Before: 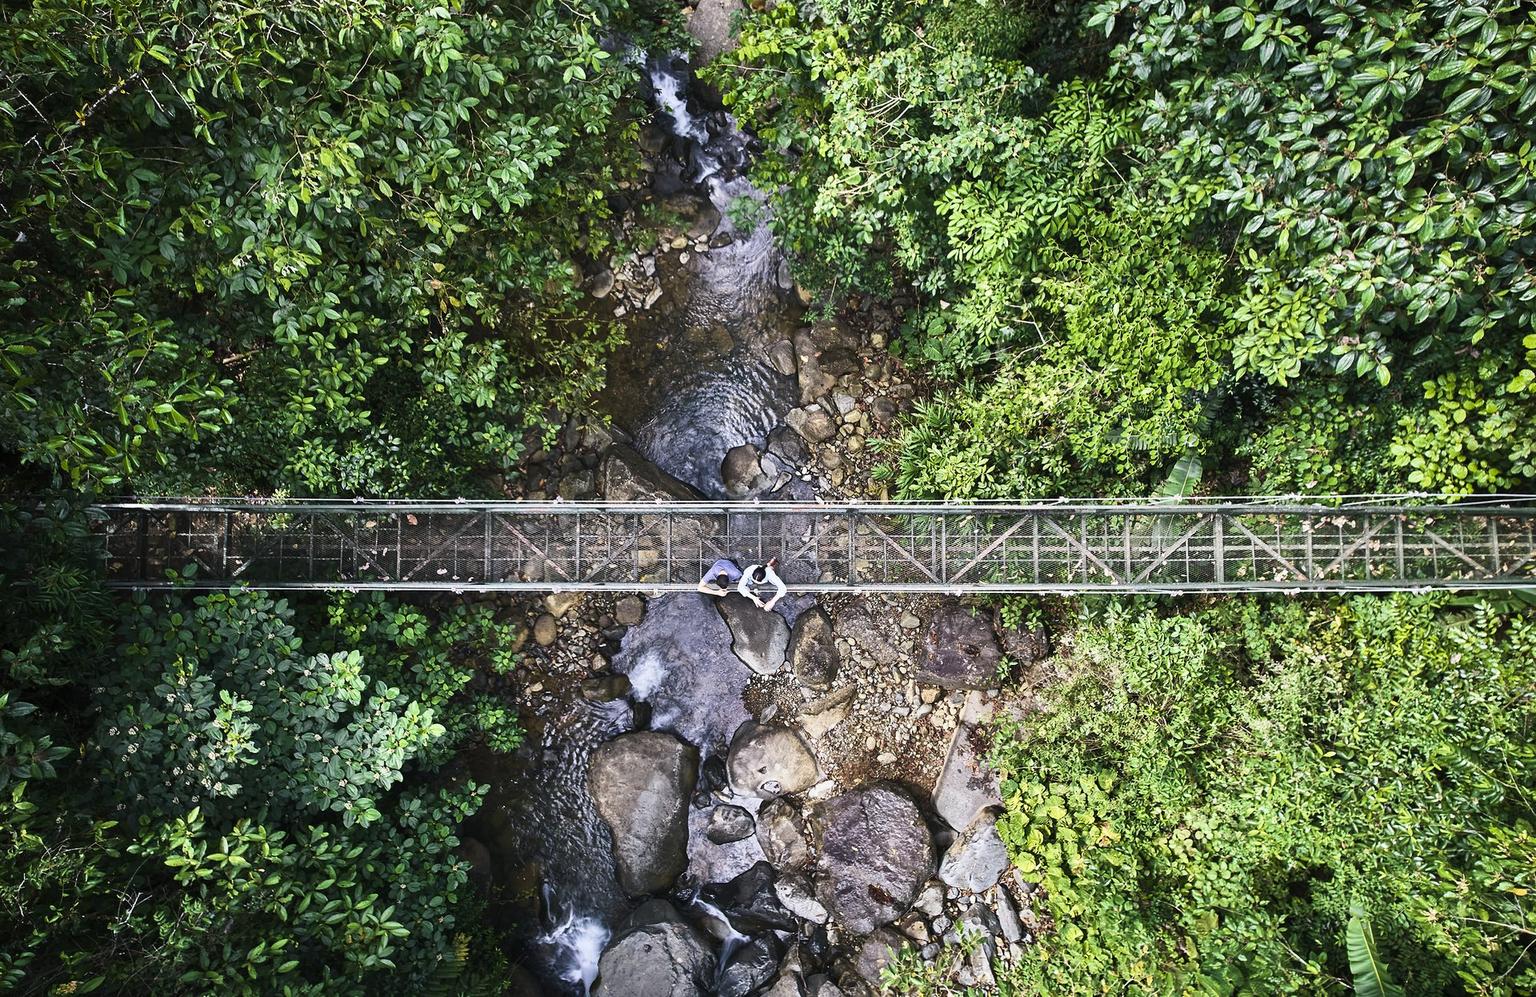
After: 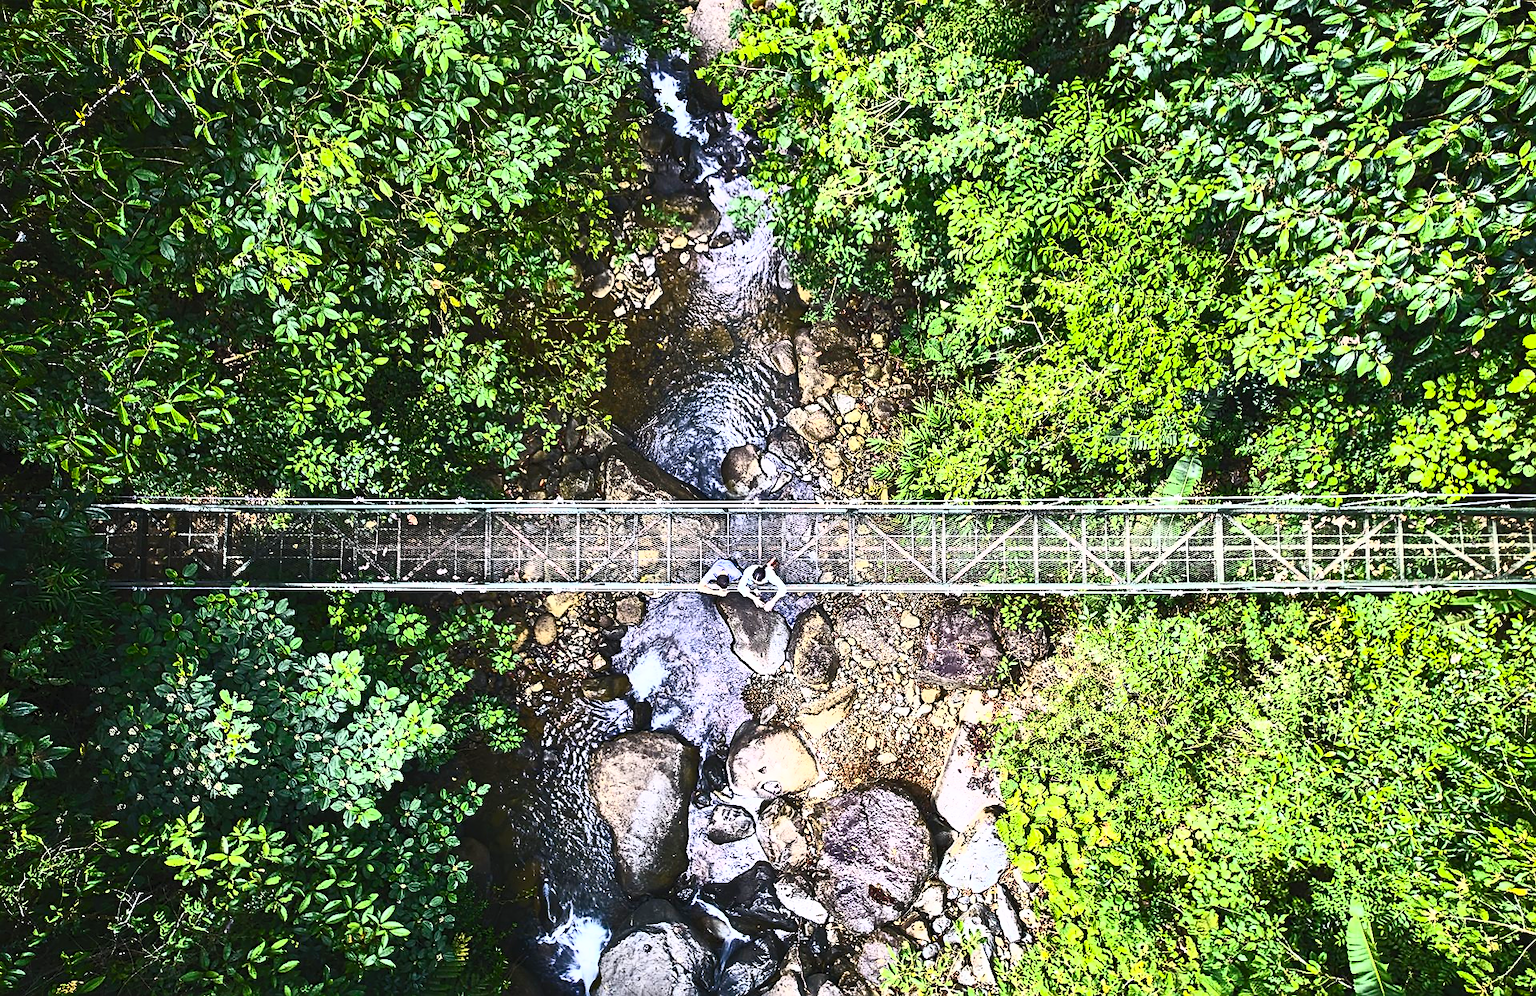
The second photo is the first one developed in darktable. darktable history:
sharpen: on, module defaults
contrast brightness saturation: contrast 0.83, brightness 0.59, saturation 0.59
levels: mode automatic
